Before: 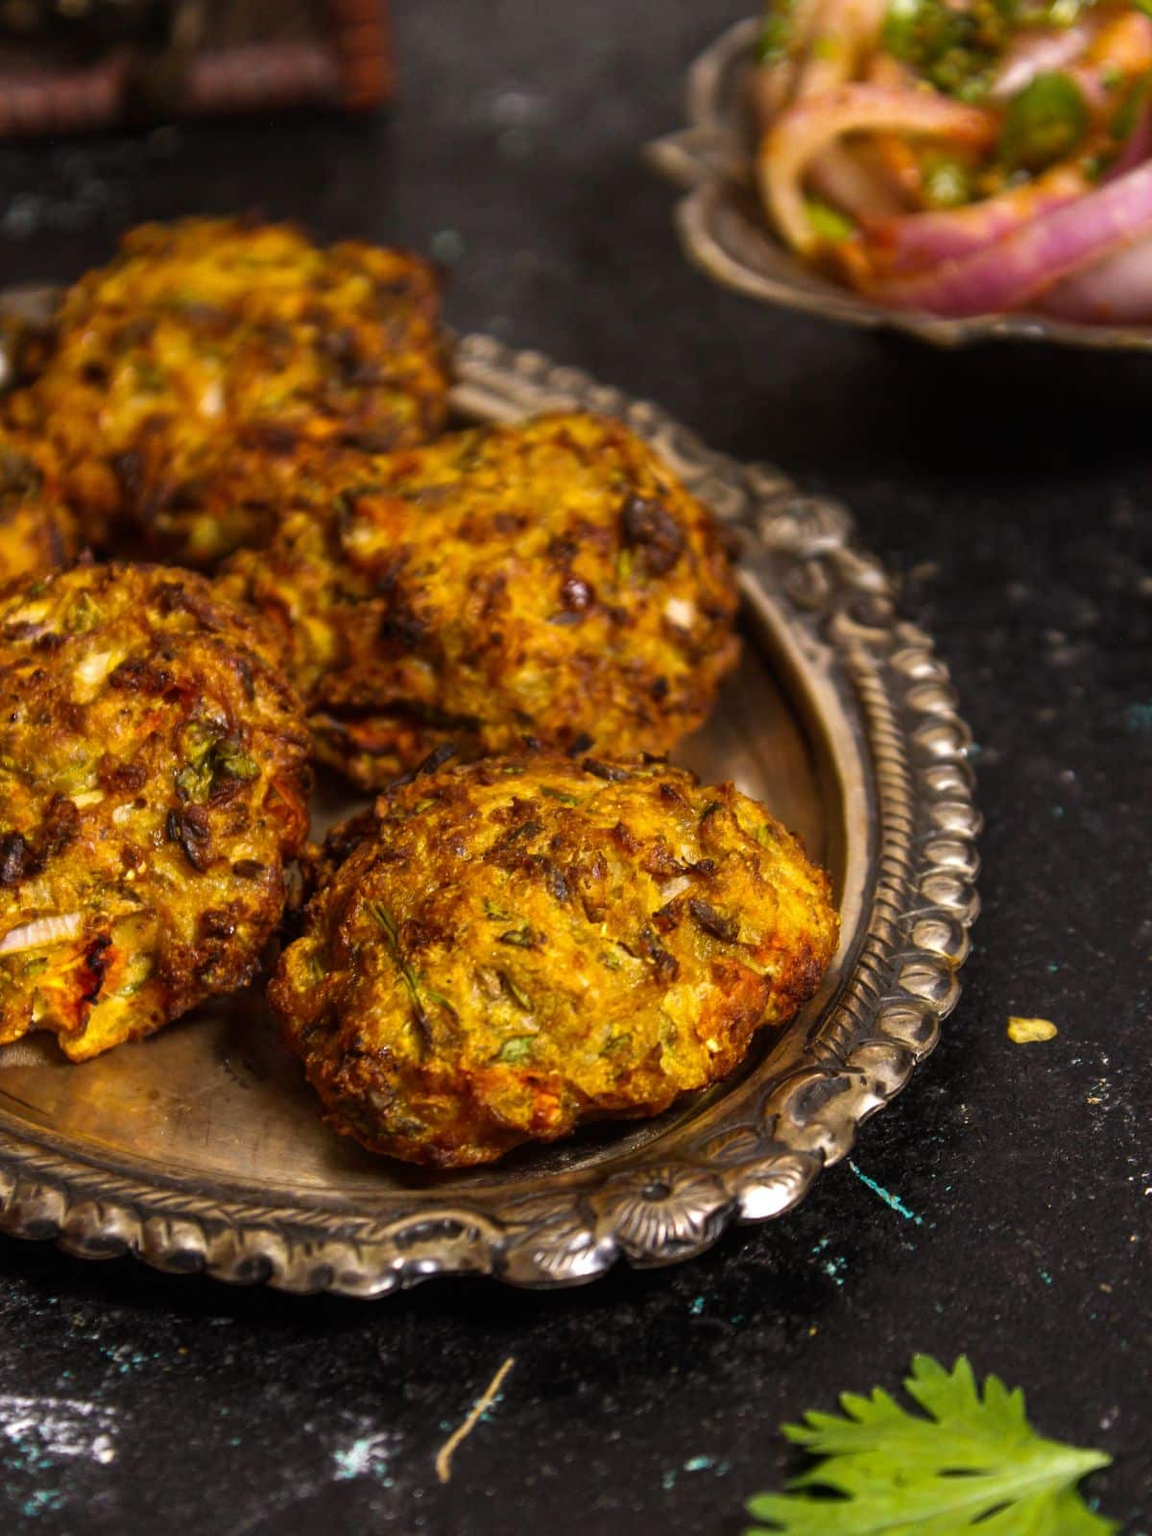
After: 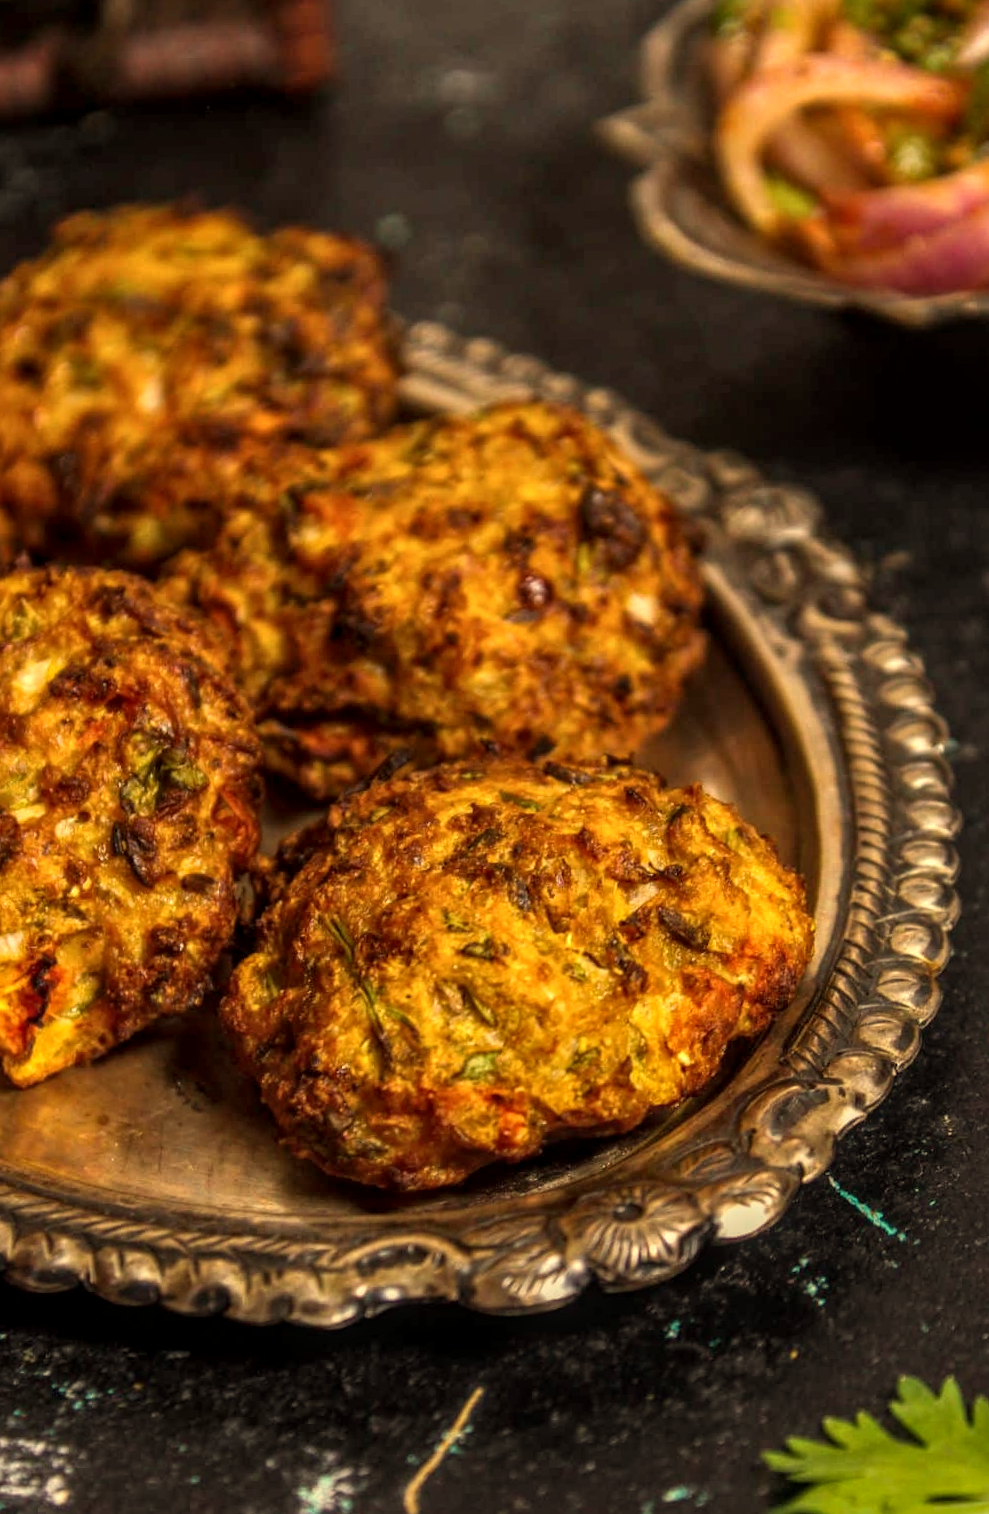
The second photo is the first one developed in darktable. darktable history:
white balance: red 1.08, blue 0.791
local contrast: highlights 0%, shadows 0%, detail 133%
crop and rotate: angle 1°, left 4.281%, top 0.642%, right 11.383%, bottom 2.486%
